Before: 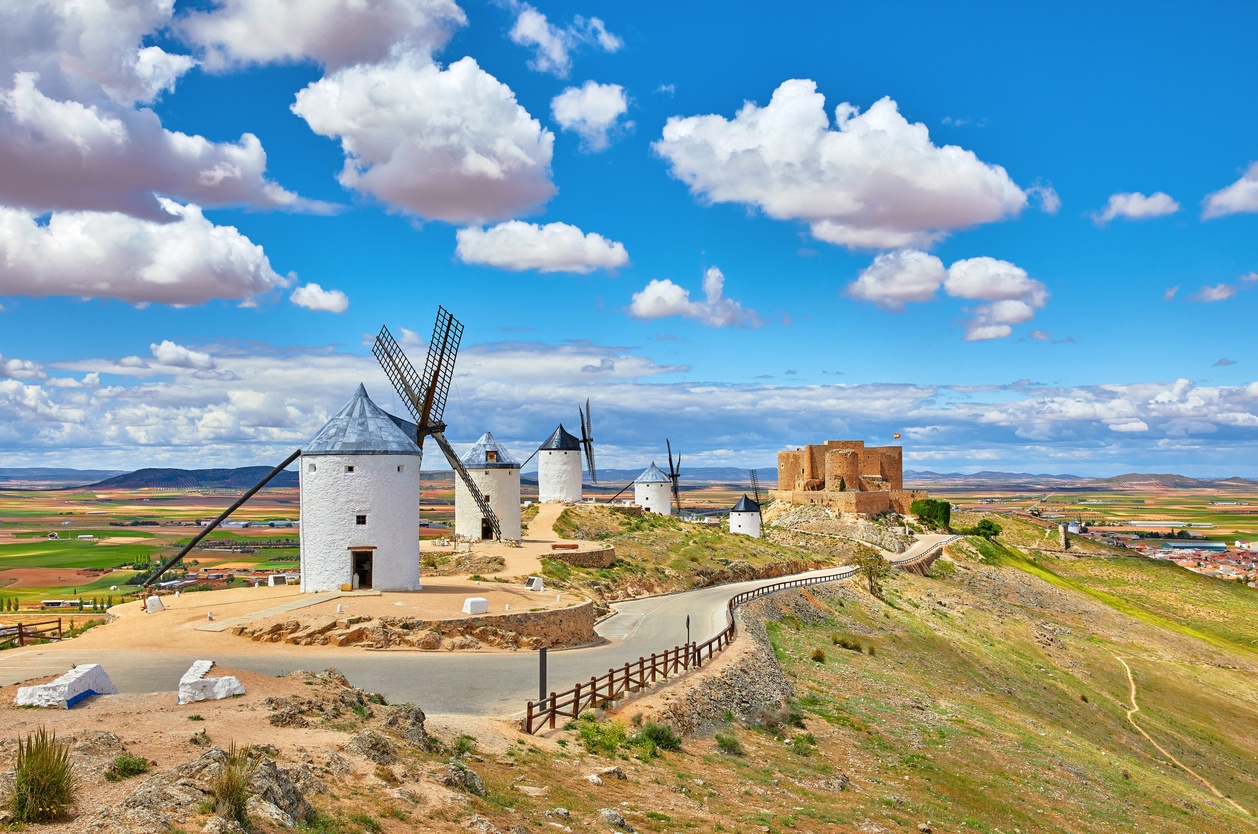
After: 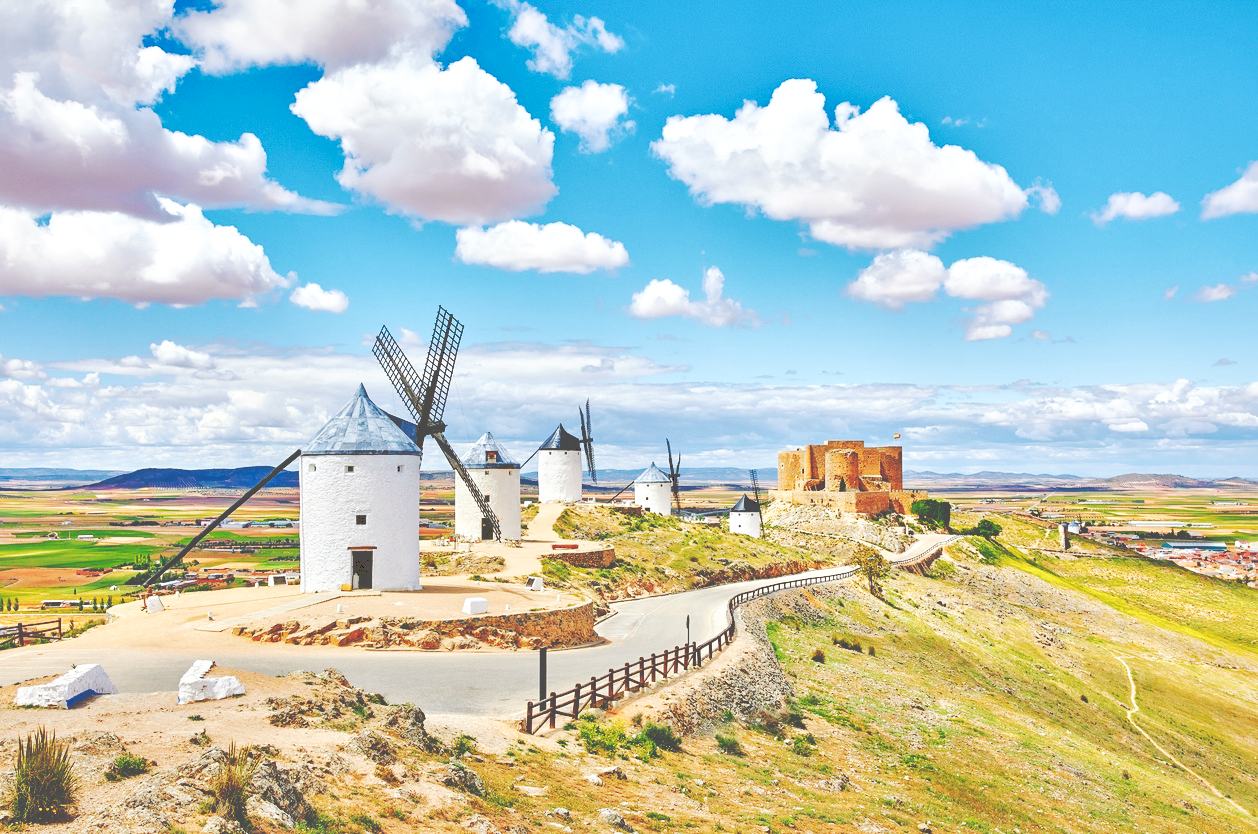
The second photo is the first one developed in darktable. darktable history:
local contrast: mode bilateral grid, contrast 20, coarseness 50, detail 132%, midtone range 0.2
tone curve: curves: ch0 [(0, 0) (0.003, 0.319) (0.011, 0.319) (0.025, 0.319) (0.044, 0.323) (0.069, 0.324) (0.1, 0.328) (0.136, 0.329) (0.177, 0.337) (0.224, 0.351) (0.277, 0.373) (0.335, 0.413) (0.399, 0.458) (0.468, 0.533) (0.543, 0.617) (0.623, 0.71) (0.709, 0.783) (0.801, 0.849) (0.898, 0.911) (1, 1)], preserve colors none
base curve: curves: ch0 [(0, 0) (0.036, 0.025) (0.121, 0.166) (0.206, 0.329) (0.605, 0.79) (1, 1)], preserve colors none
